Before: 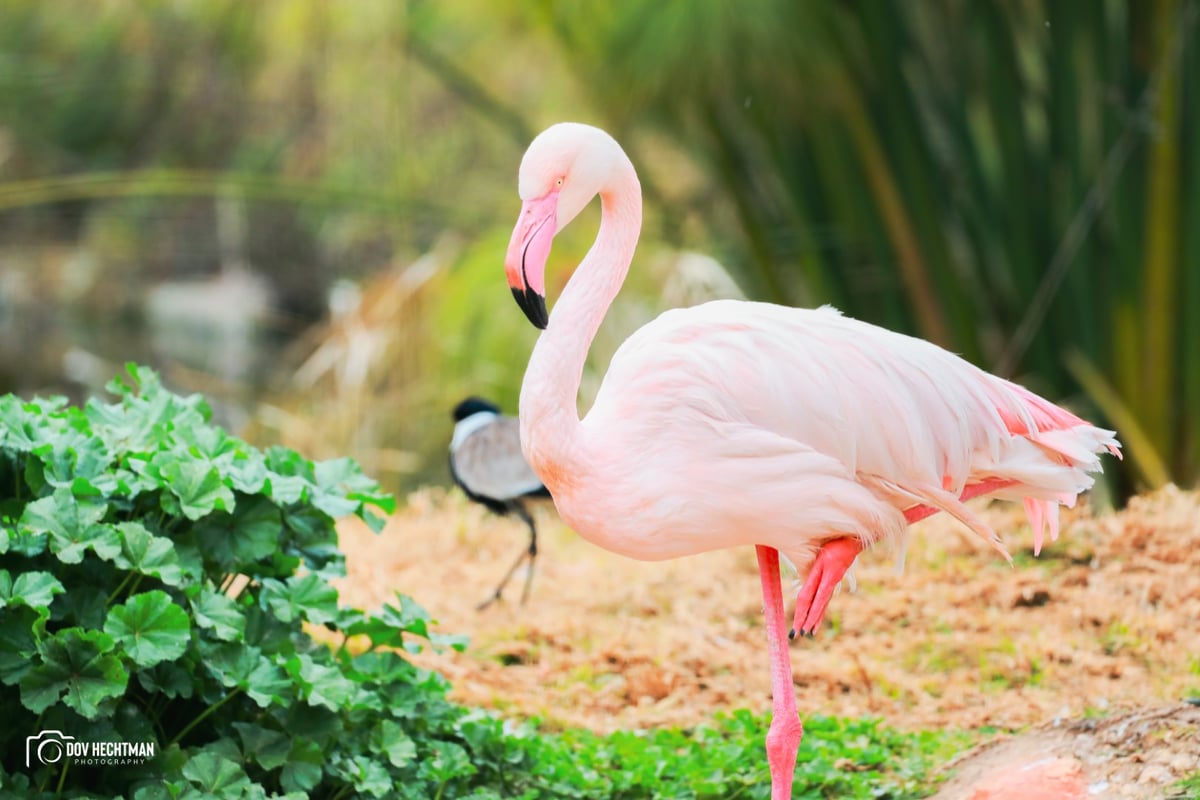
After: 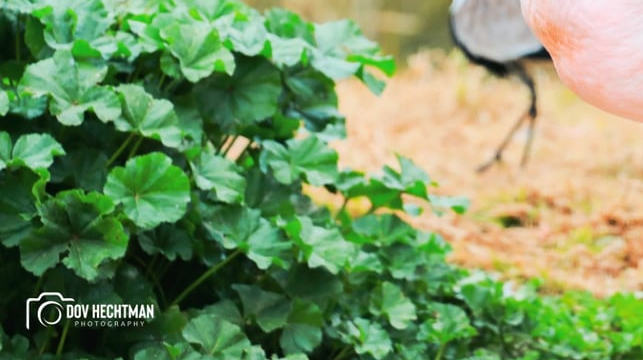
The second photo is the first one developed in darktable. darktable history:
crop and rotate: top 54.863%, right 46.335%, bottom 0.099%
